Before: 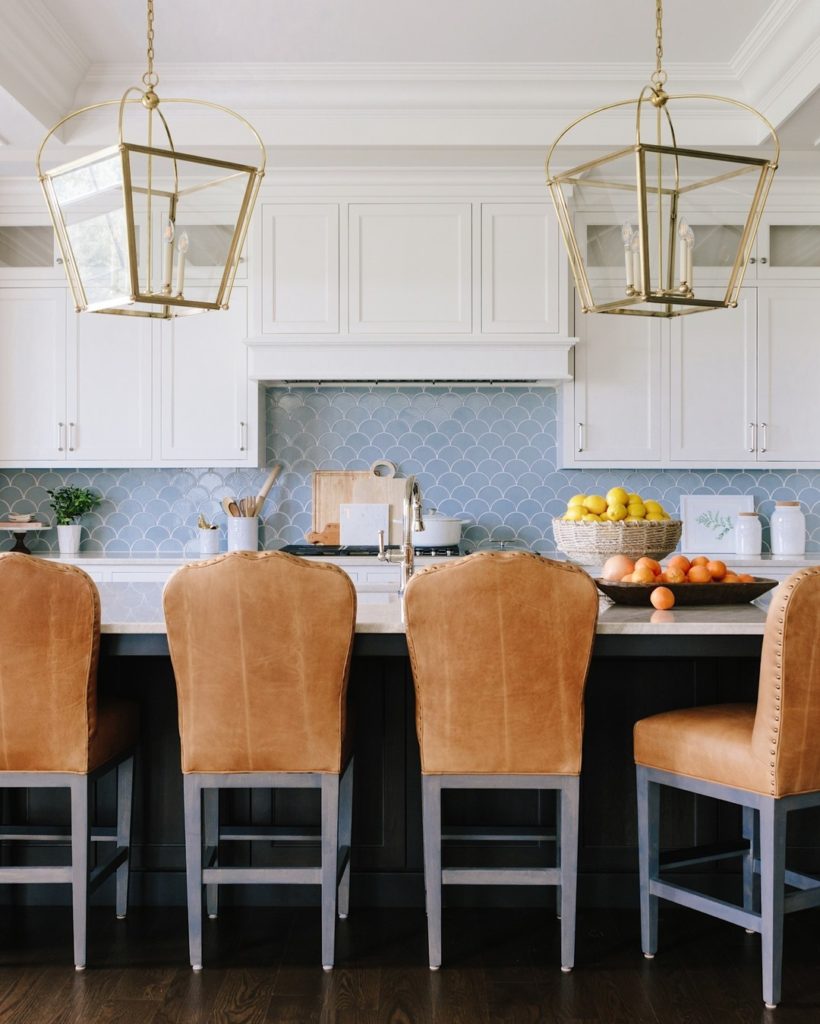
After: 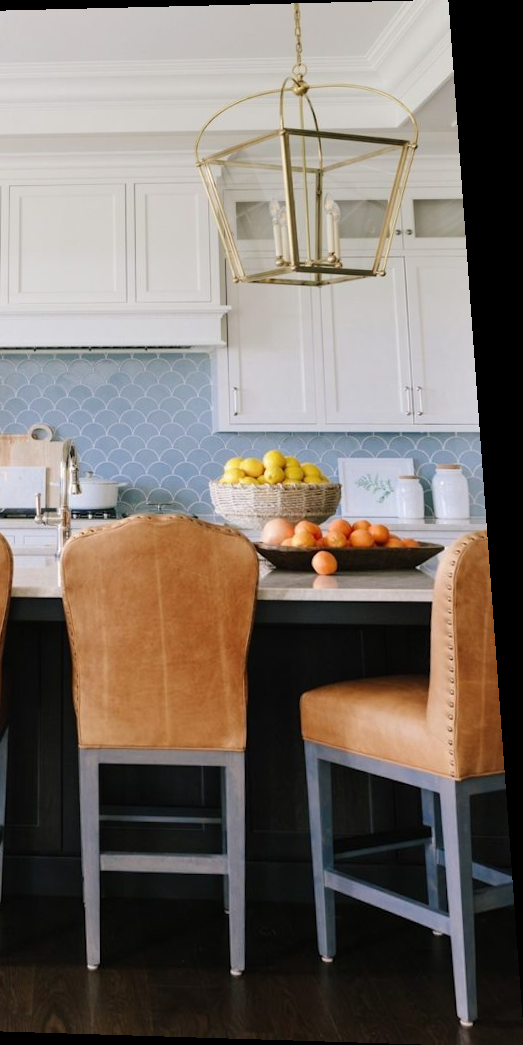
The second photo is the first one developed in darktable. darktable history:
crop: left 41.402%
rotate and perspective: rotation 0.128°, lens shift (vertical) -0.181, lens shift (horizontal) -0.044, shear 0.001, automatic cropping off
